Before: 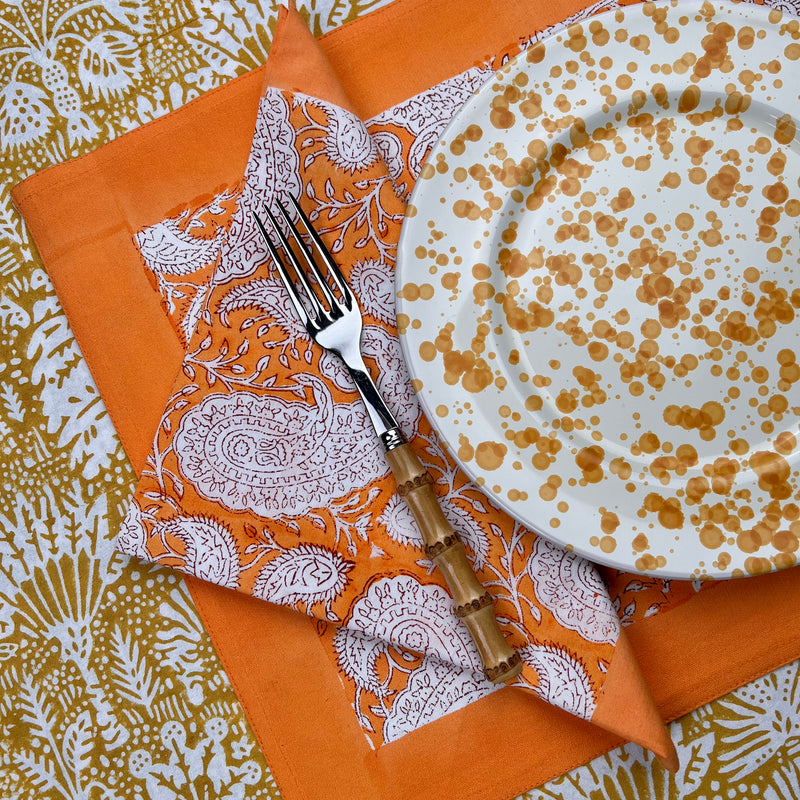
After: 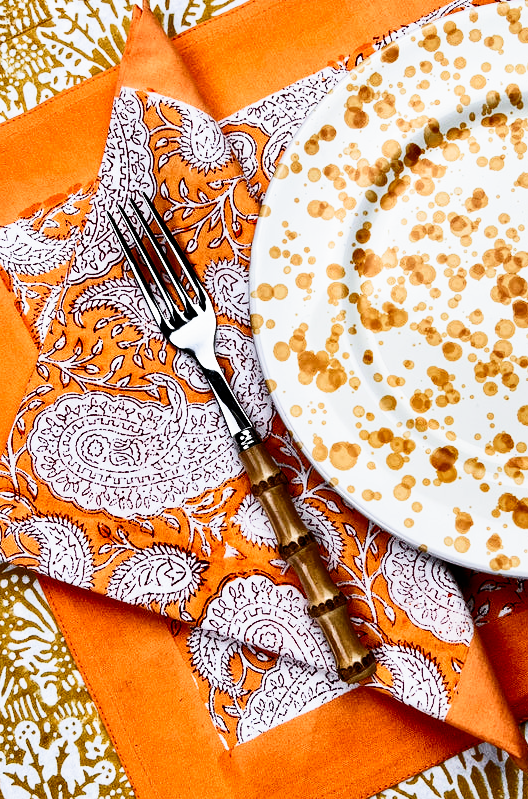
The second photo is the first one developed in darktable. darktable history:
crop and rotate: left 18.442%, right 15.508%
contrast brightness saturation: contrast 0.39, brightness 0.1
filmic rgb: black relative exposure -6.43 EV, white relative exposure 2.43 EV, threshold 3 EV, hardness 5.27, latitude 0.1%, contrast 1.425, highlights saturation mix 2%, preserve chrominance no, color science v5 (2021), contrast in shadows safe, contrast in highlights safe, enable highlight reconstruction true
